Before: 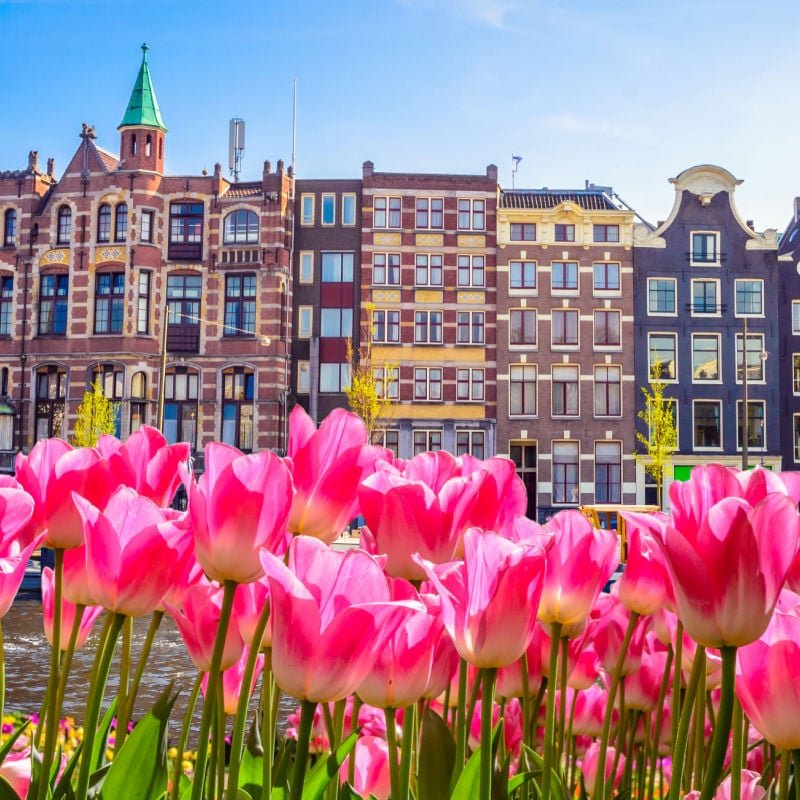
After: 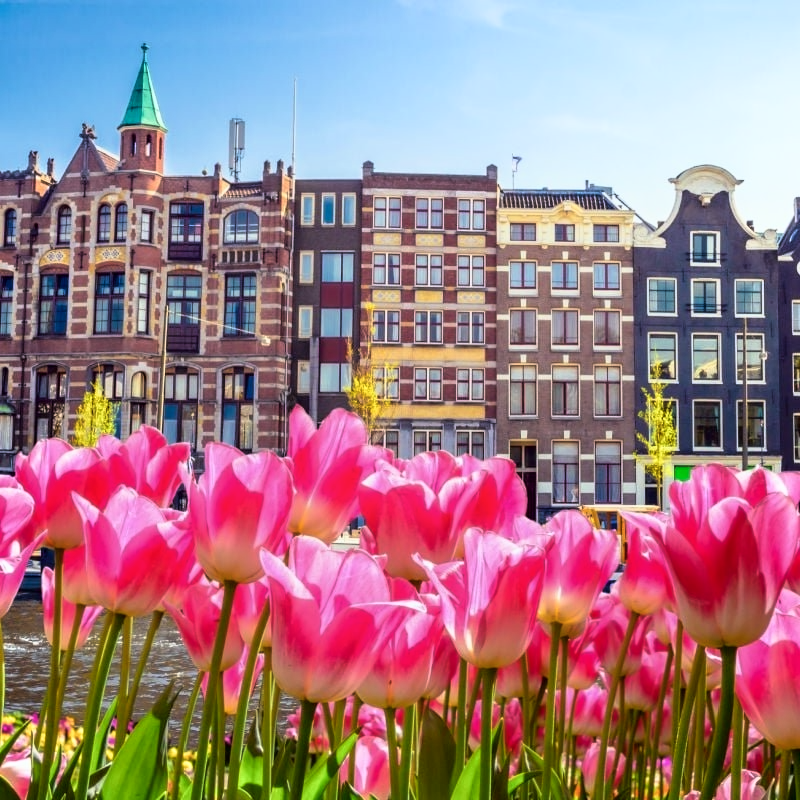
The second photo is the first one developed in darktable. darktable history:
color calibration "scene-referred default": illuminant Planckian (black body), x 0.351, y 0.352, temperature 4794.27 K
color balance rgb: on, module defaults
color equalizer: brightness › orange 1.08, brightness › yellow 1.12, brightness › blue 0.89
color balance rgb #1: linear chroma grading › shadows -18.84%, linear chroma grading › highlights 7.97%, linear chroma grading › mid-tones -12.32%
shadows and highlights: shadows -62.32, white point adjustment -5.22, highlights 61.59
